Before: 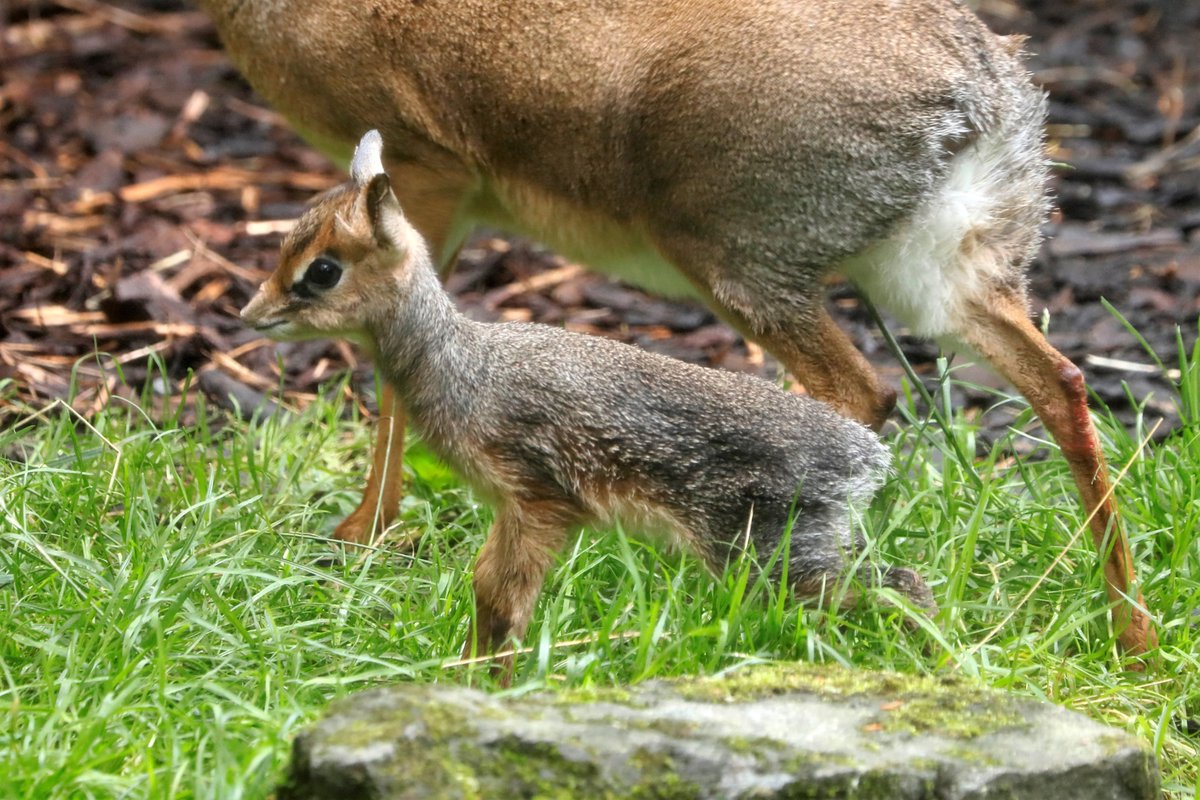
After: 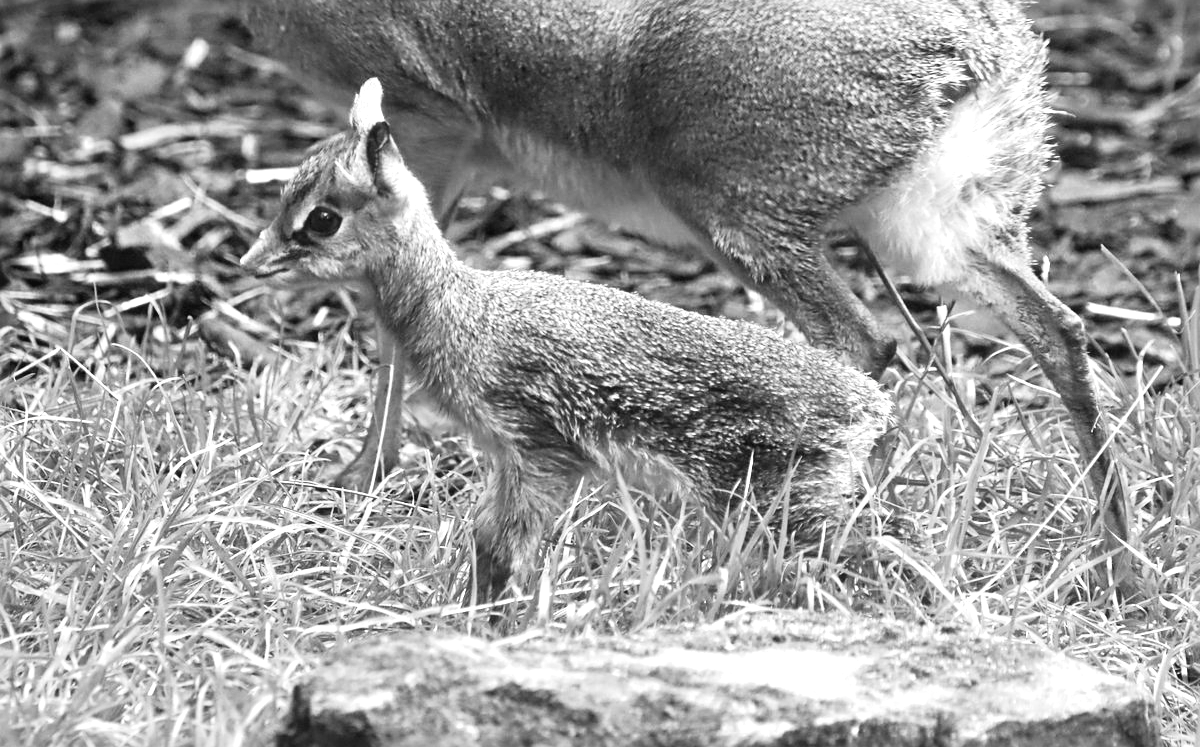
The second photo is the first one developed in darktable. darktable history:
color calibration: output gray [0.22, 0.42, 0.37, 0], illuminant as shot in camera, x 0.358, y 0.373, temperature 4628.91 K
exposure: black level correction -0.002, exposure 0.543 EV, compensate exposure bias true, compensate highlight preservation false
sharpen: radius 3.979
crop and rotate: top 6.588%
tone curve: curves: ch0 [(0, 0.028) (0.138, 0.156) (0.468, 0.516) (0.754, 0.823) (1, 1)], preserve colors none
